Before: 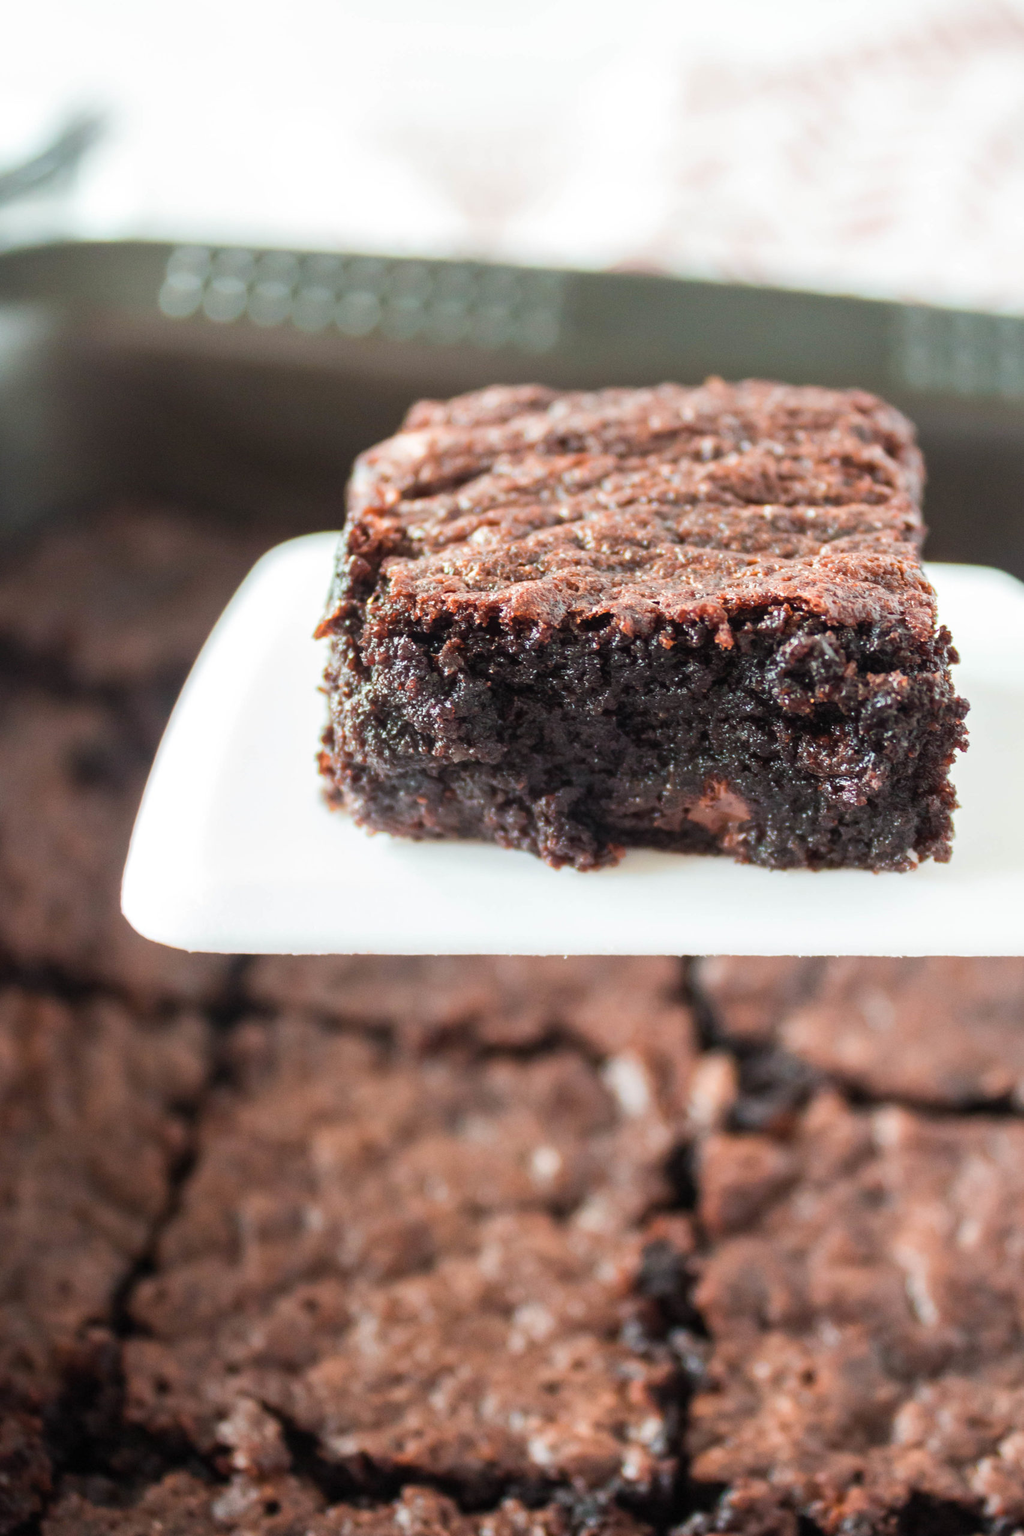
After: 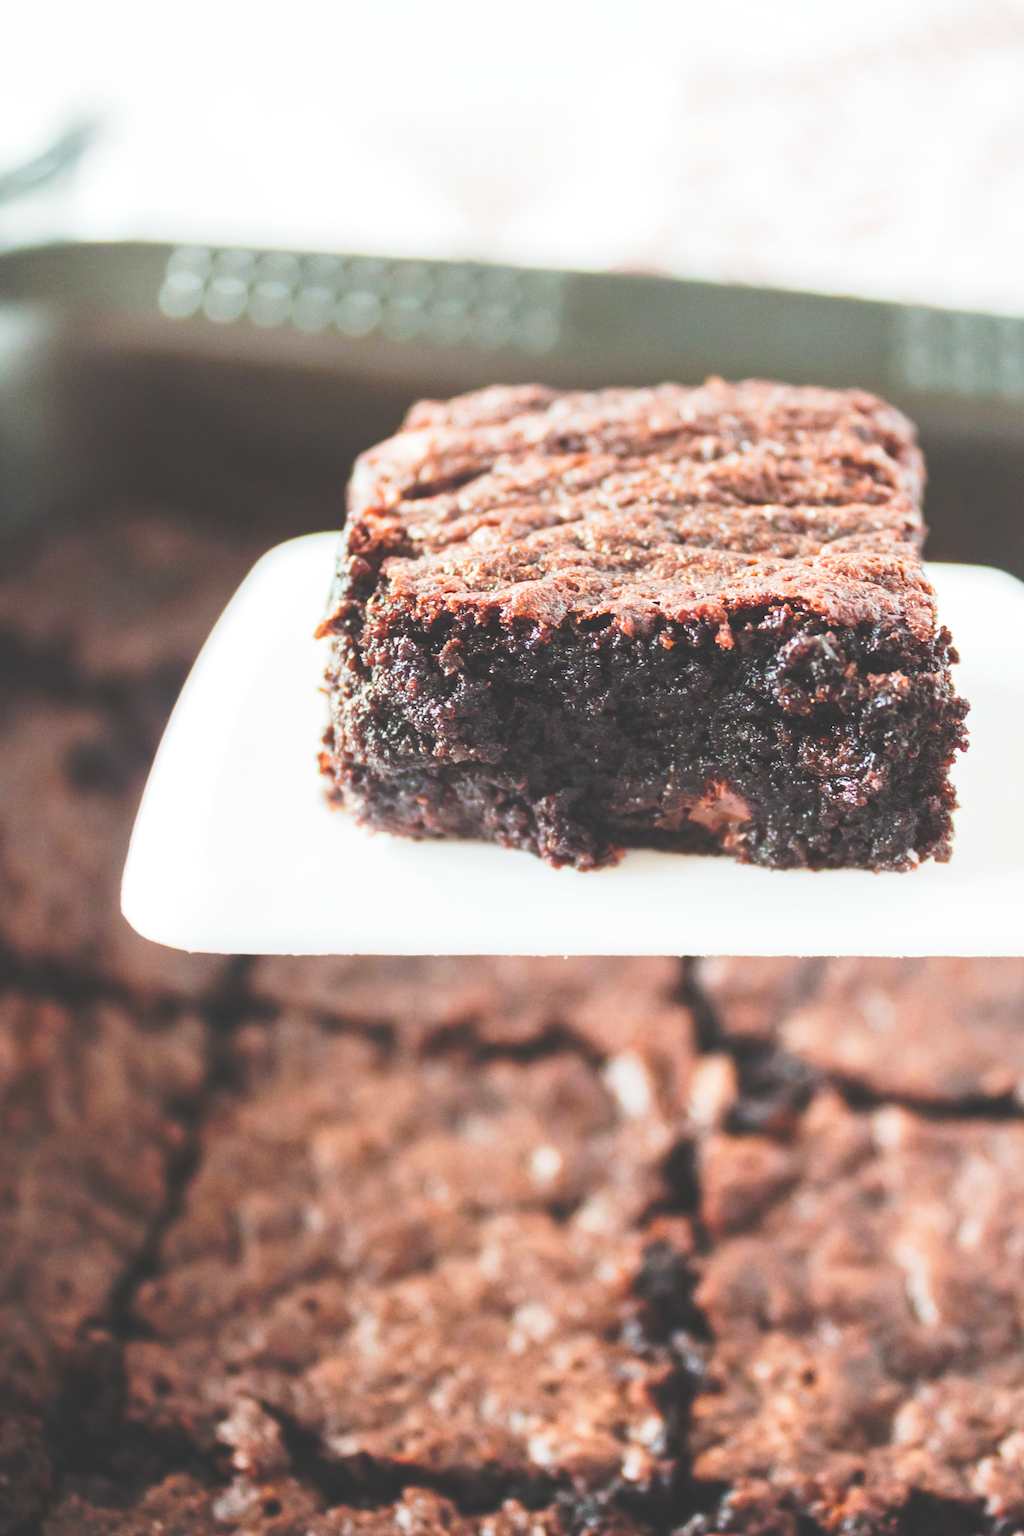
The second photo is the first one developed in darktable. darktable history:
rotate and perspective: crop left 0, crop top 0
tone curve: curves: ch0 [(0, 0) (0.003, 0.203) (0.011, 0.203) (0.025, 0.21) (0.044, 0.22) (0.069, 0.231) (0.1, 0.243) (0.136, 0.255) (0.177, 0.277) (0.224, 0.305) (0.277, 0.346) (0.335, 0.412) (0.399, 0.492) (0.468, 0.571) (0.543, 0.658) (0.623, 0.75) (0.709, 0.837) (0.801, 0.905) (0.898, 0.955) (1, 1)], preserve colors none
